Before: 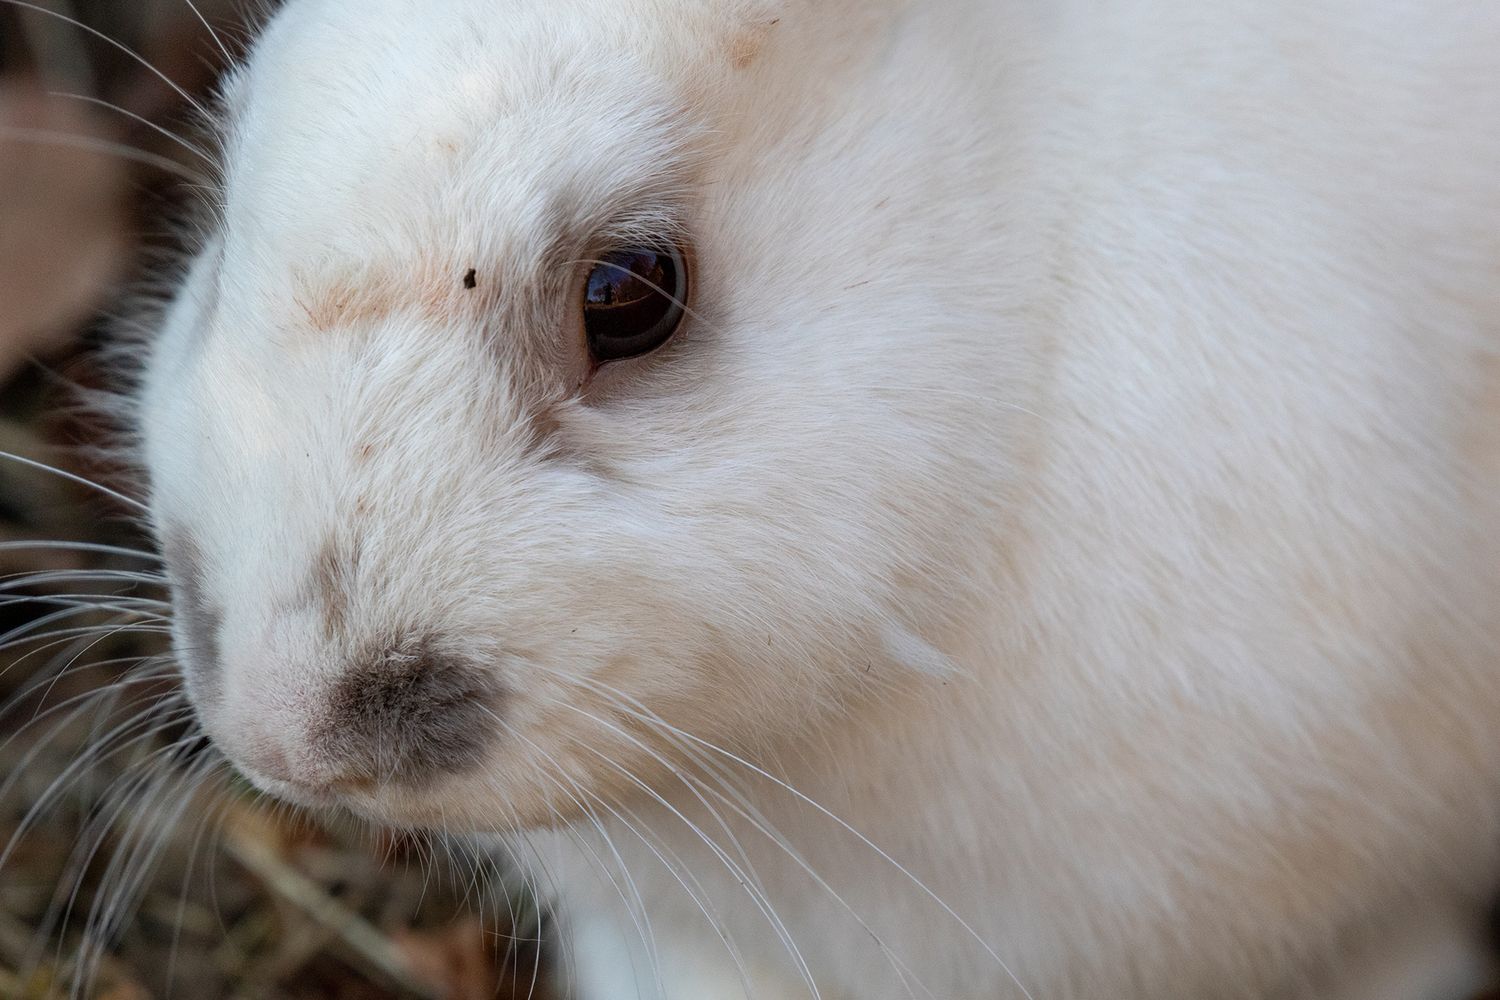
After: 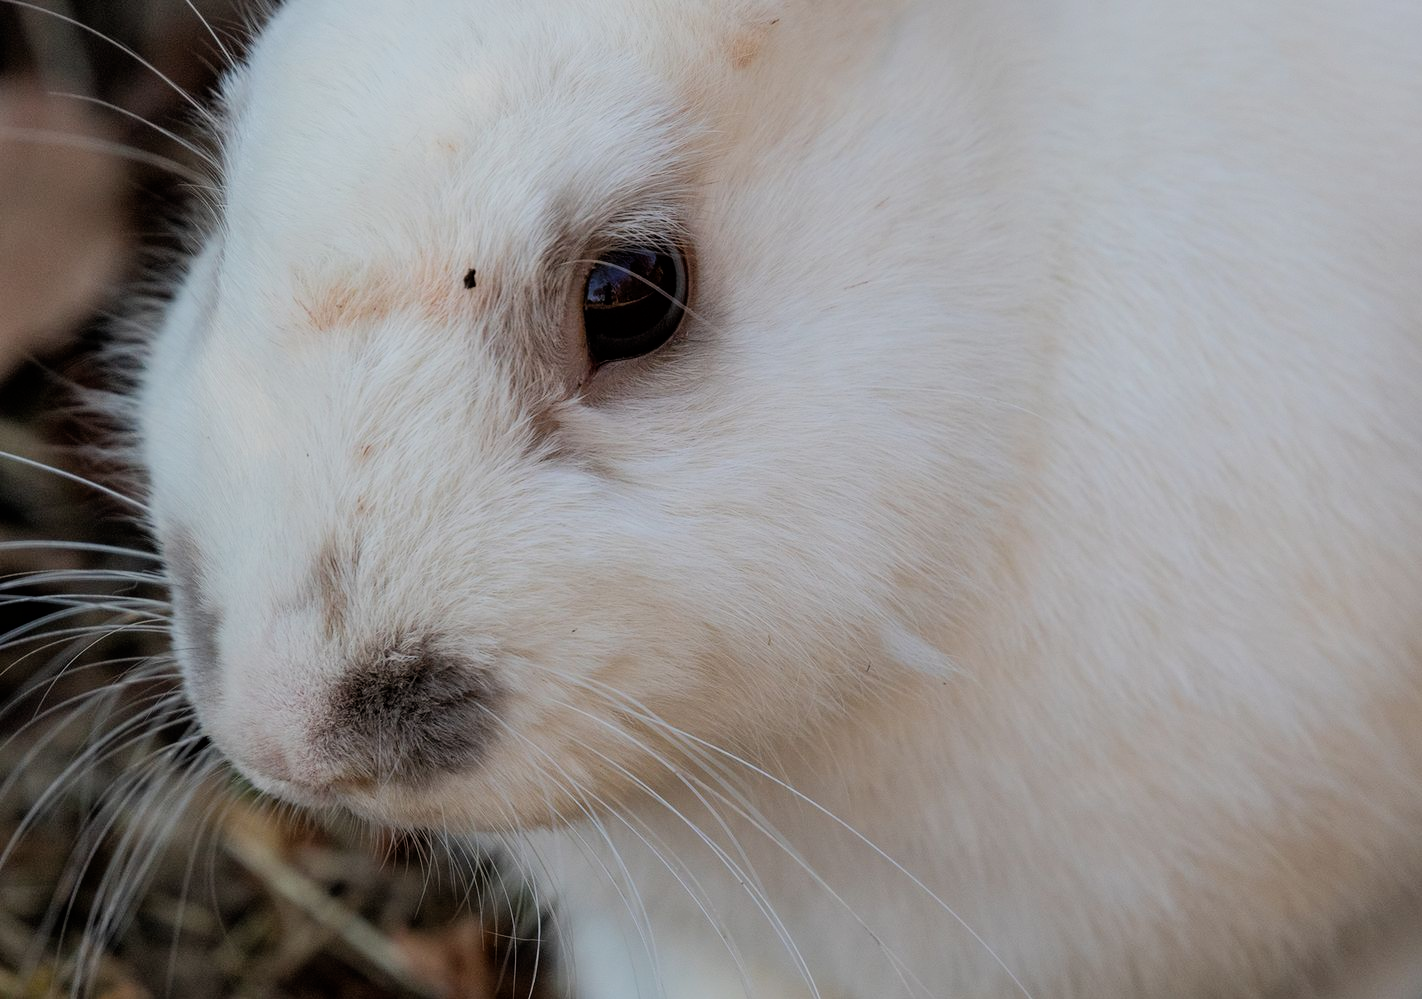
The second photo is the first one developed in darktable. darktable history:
filmic rgb: black relative exposure -7.65 EV, white relative exposure 4.56 EV, hardness 3.61, color science v6 (2022)
crop and rotate: right 5.167%
